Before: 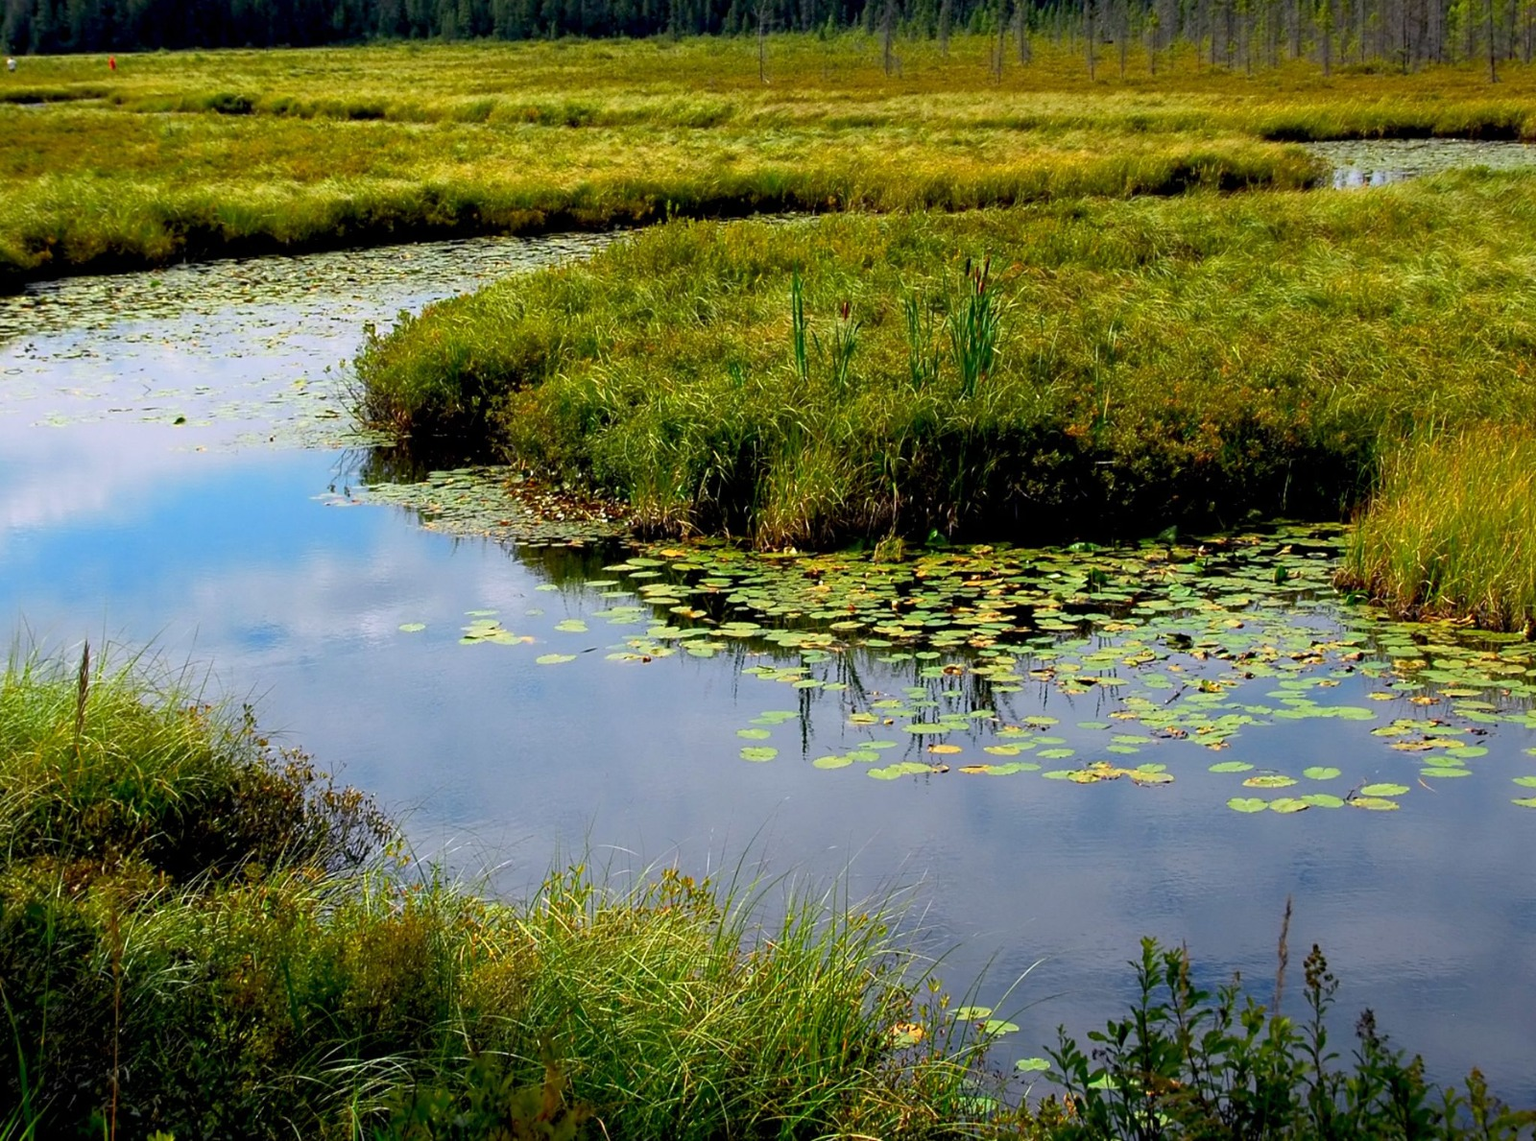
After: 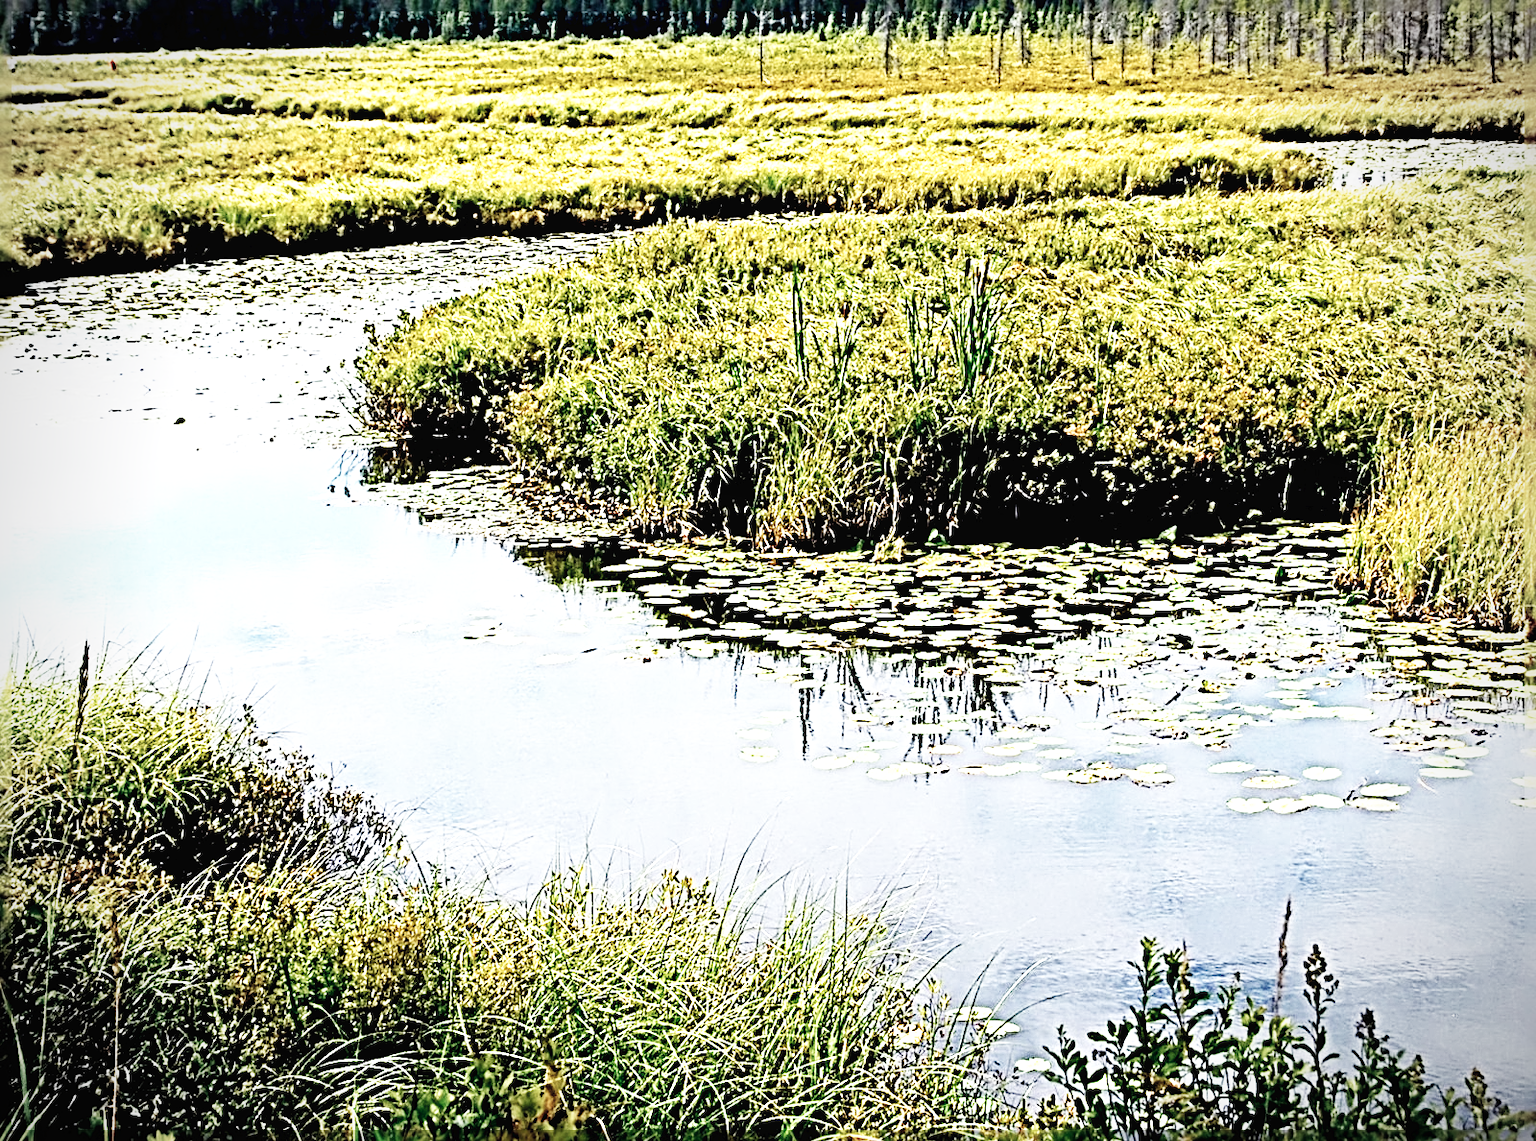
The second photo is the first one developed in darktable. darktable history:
exposure: black level correction 0.001, exposure 0.961 EV, compensate highlight preservation false
contrast brightness saturation: contrast 0.105, saturation -0.367
vignetting: unbound false
sharpen: radius 6.265, amount 1.803, threshold 0.244
local contrast: mode bilateral grid, contrast 20, coarseness 49, detail 119%, midtone range 0.2
base curve: curves: ch0 [(0, 0.003) (0.001, 0.002) (0.006, 0.004) (0.02, 0.022) (0.048, 0.086) (0.094, 0.234) (0.162, 0.431) (0.258, 0.629) (0.385, 0.8) (0.548, 0.918) (0.751, 0.988) (1, 1)], preserve colors none
